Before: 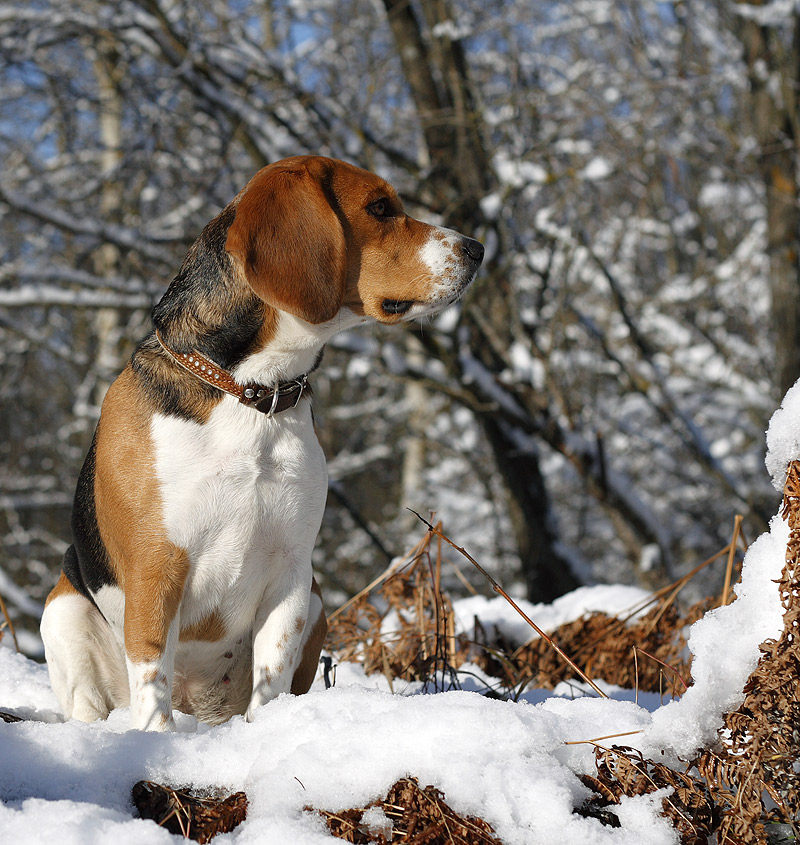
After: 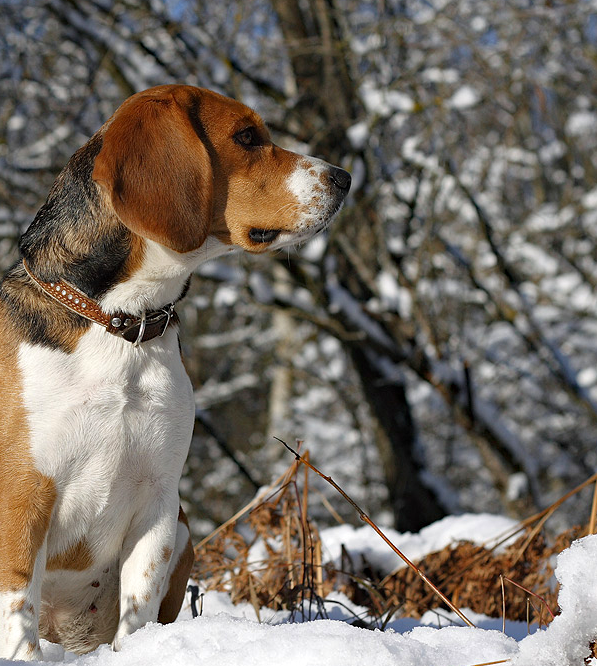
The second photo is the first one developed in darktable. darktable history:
haze removal: compatibility mode true, adaptive false
crop: left 16.681%, top 8.468%, right 8.571%, bottom 12.676%
